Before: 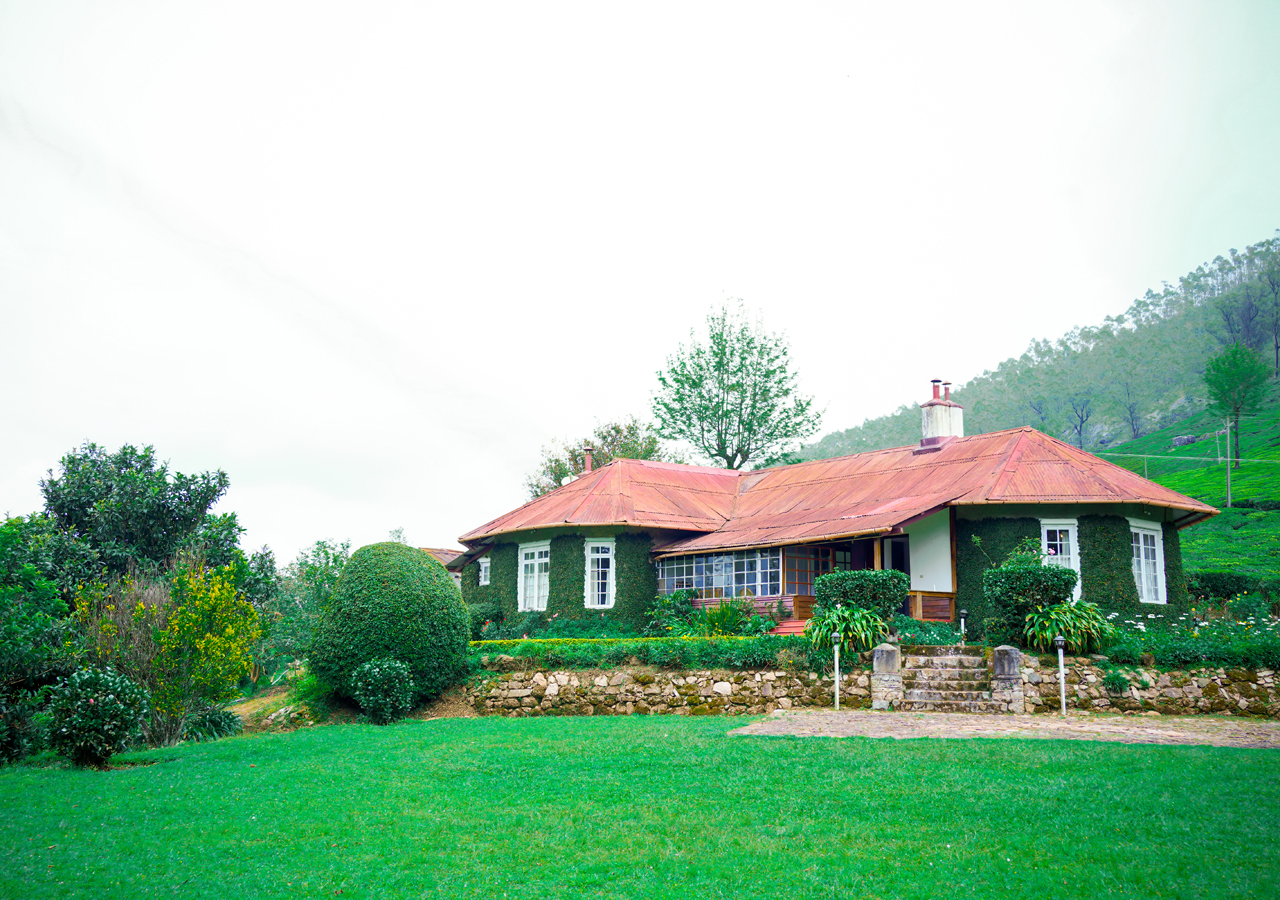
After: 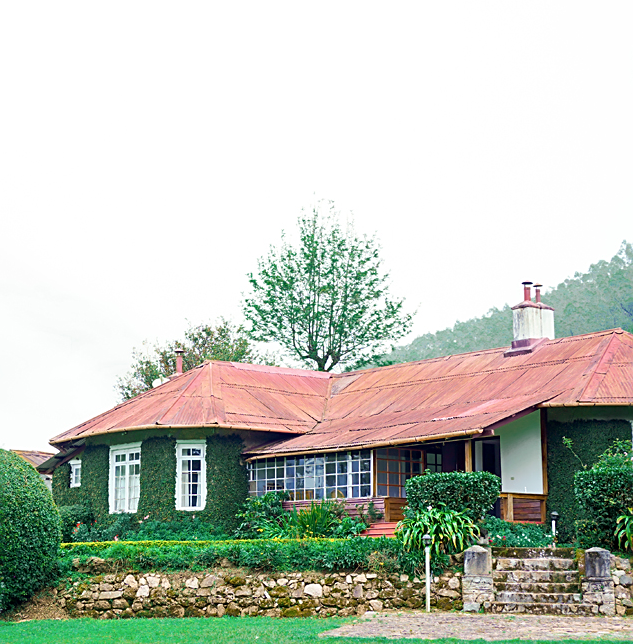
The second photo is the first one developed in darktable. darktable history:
contrast brightness saturation: contrast 0.013, saturation -0.066
crop: left 31.973%, top 10.992%, right 18.557%, bottom 17.439%
sharpen: on, module defaults
